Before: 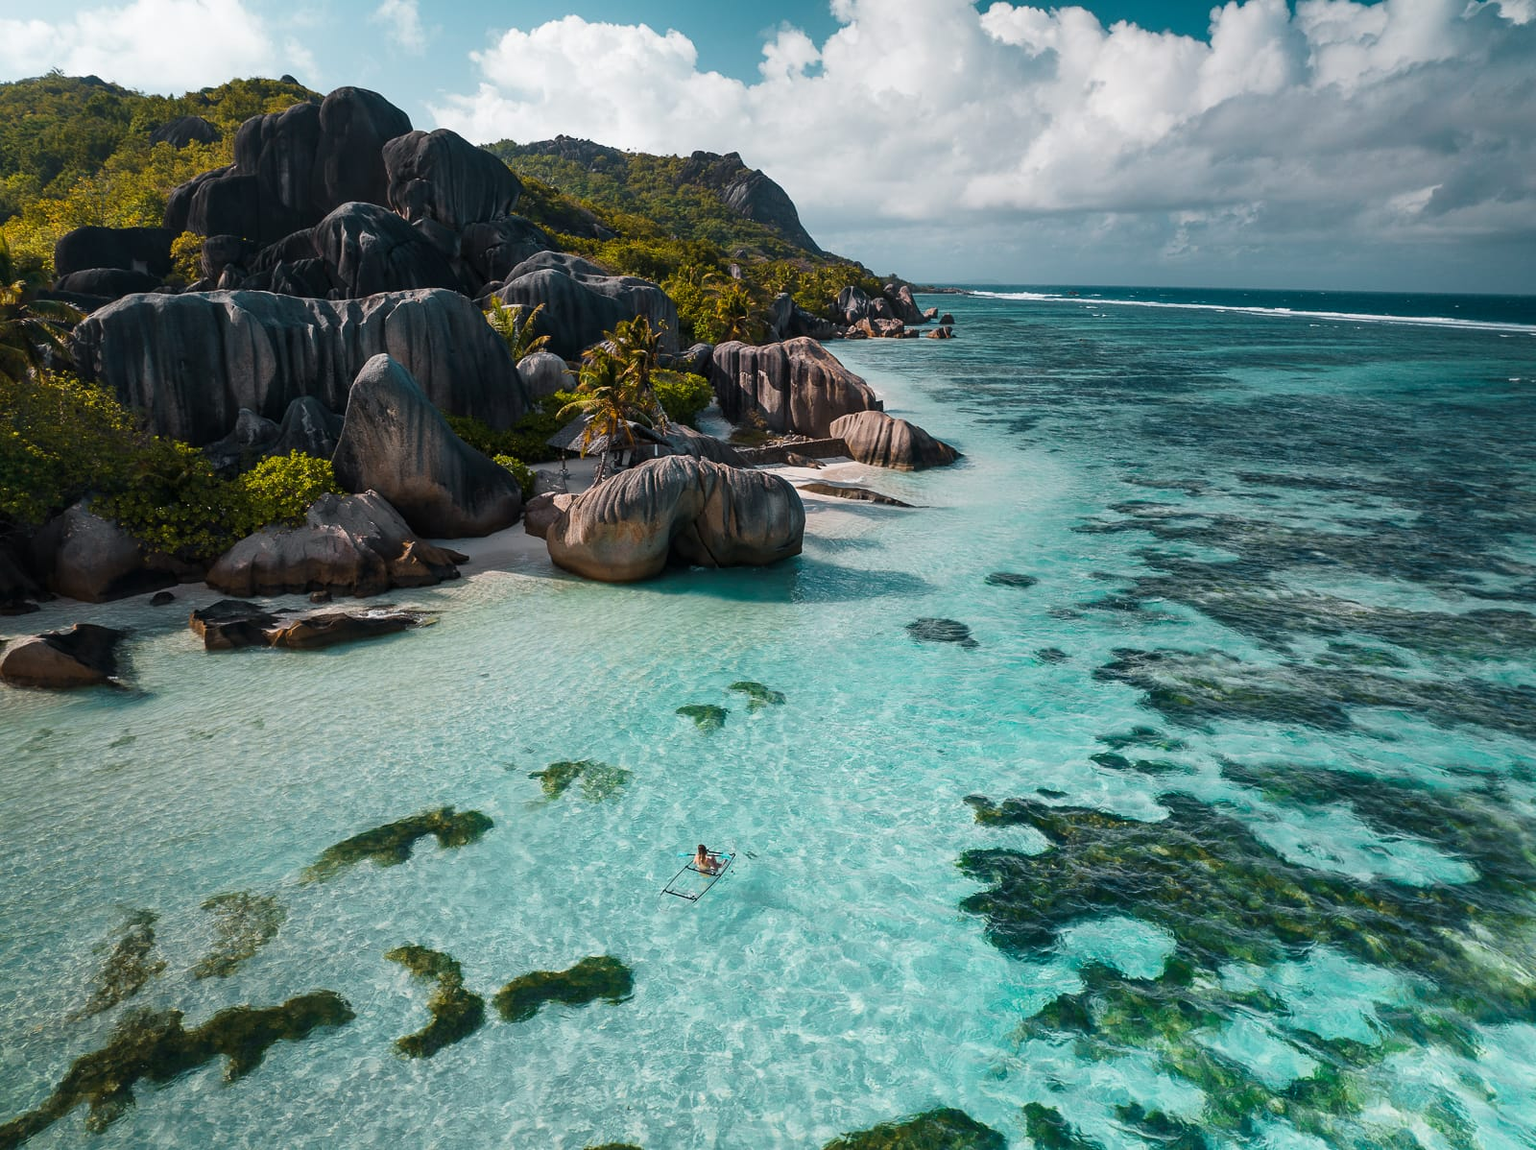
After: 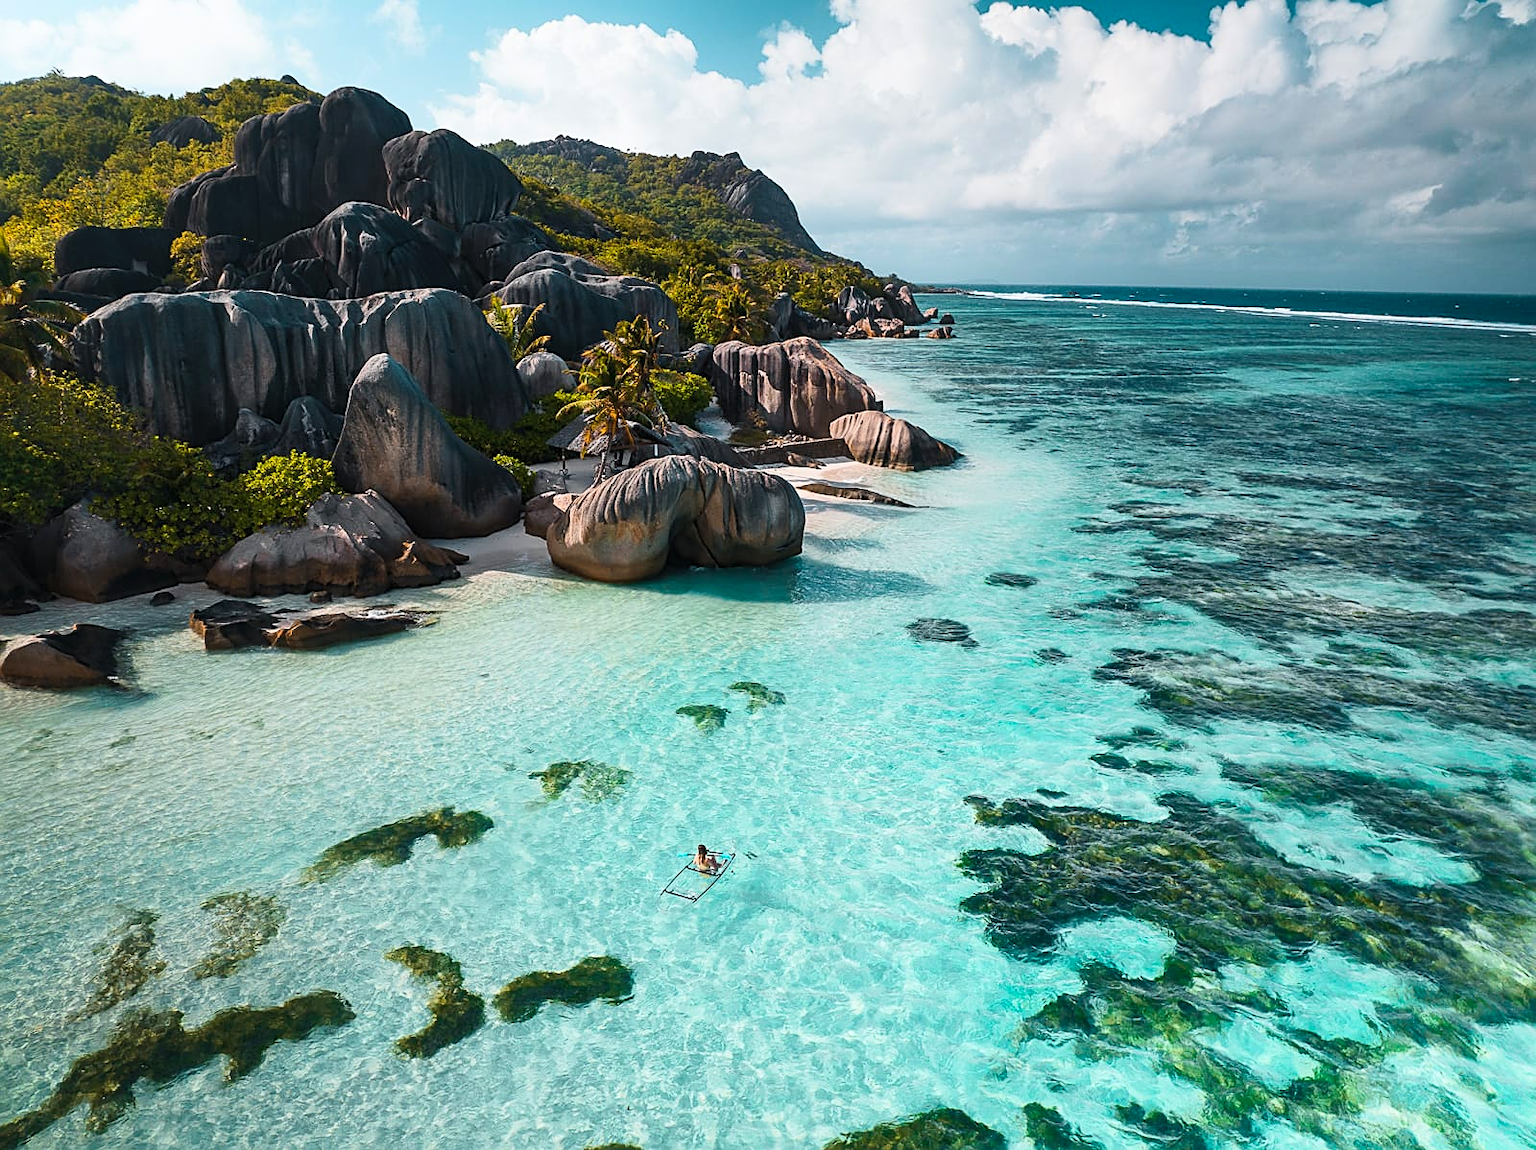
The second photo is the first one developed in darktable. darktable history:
tone equalizer: on, module defaults
sharpen: on, module defaults
contrast brightness saturation: contrast 0.197, brightness 0.156, saturation 0.219
exposure: compensate highlight preservation false
